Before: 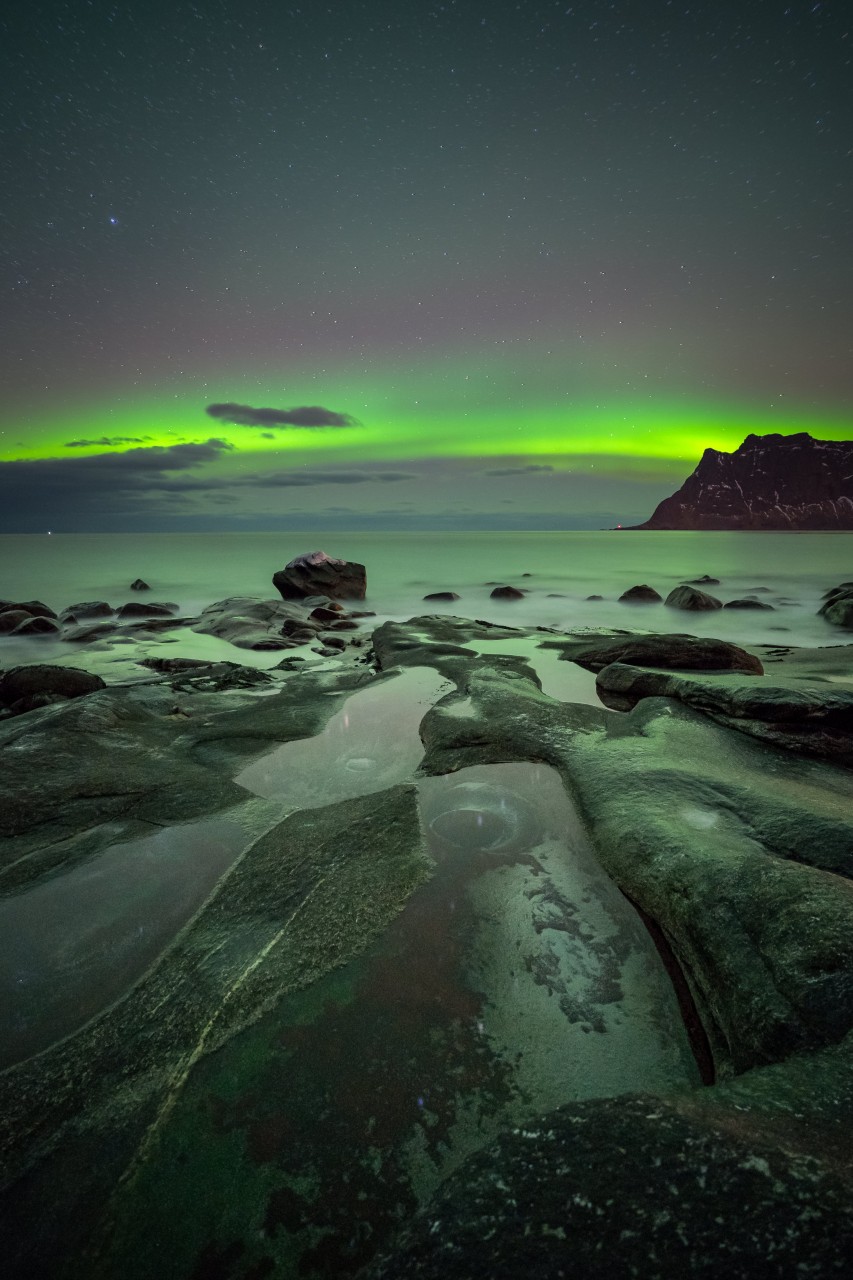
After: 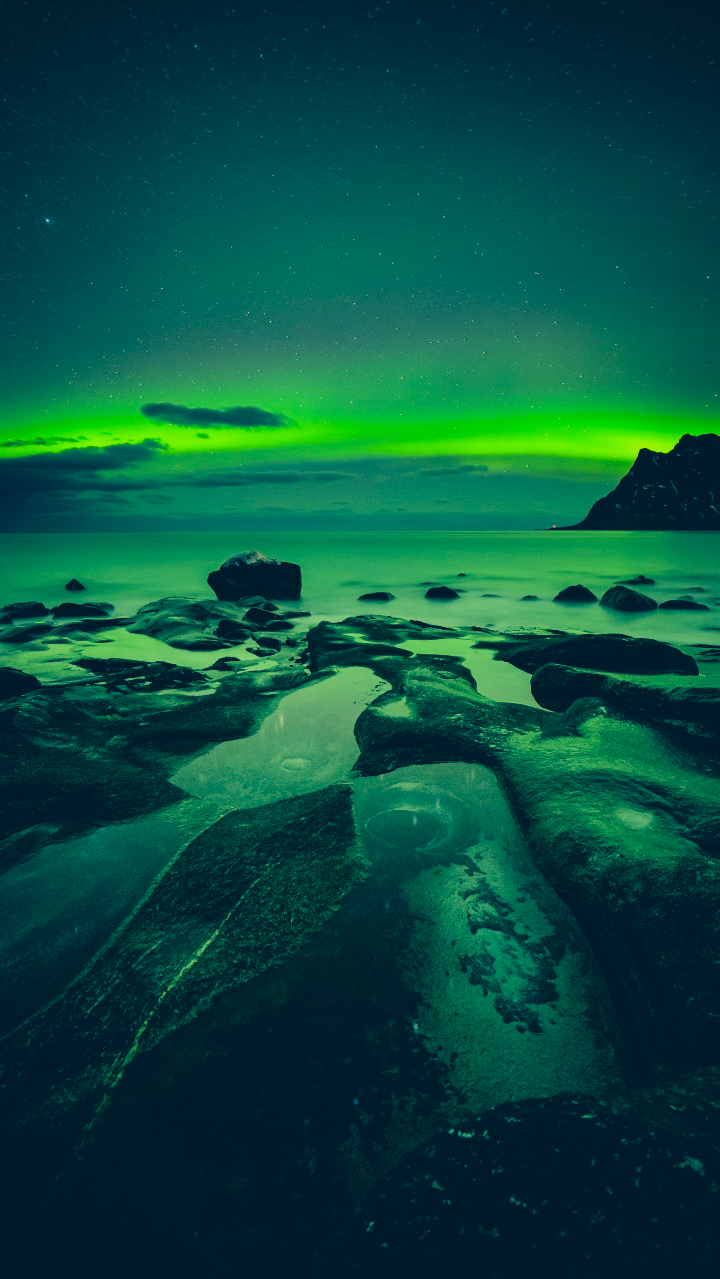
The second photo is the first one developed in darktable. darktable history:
filmic rgb: black relative exposure -5.1 EV, white relative exposure 3.97 EV, hardness 2.9, contrast 1.296, highlights saturation mix -29.73%
color correction: highlights a* -16.35, highlights b* 39.85, shadows a* -39.46, shadows b* -26.51
crop: left 7.65%, right 7.836%
